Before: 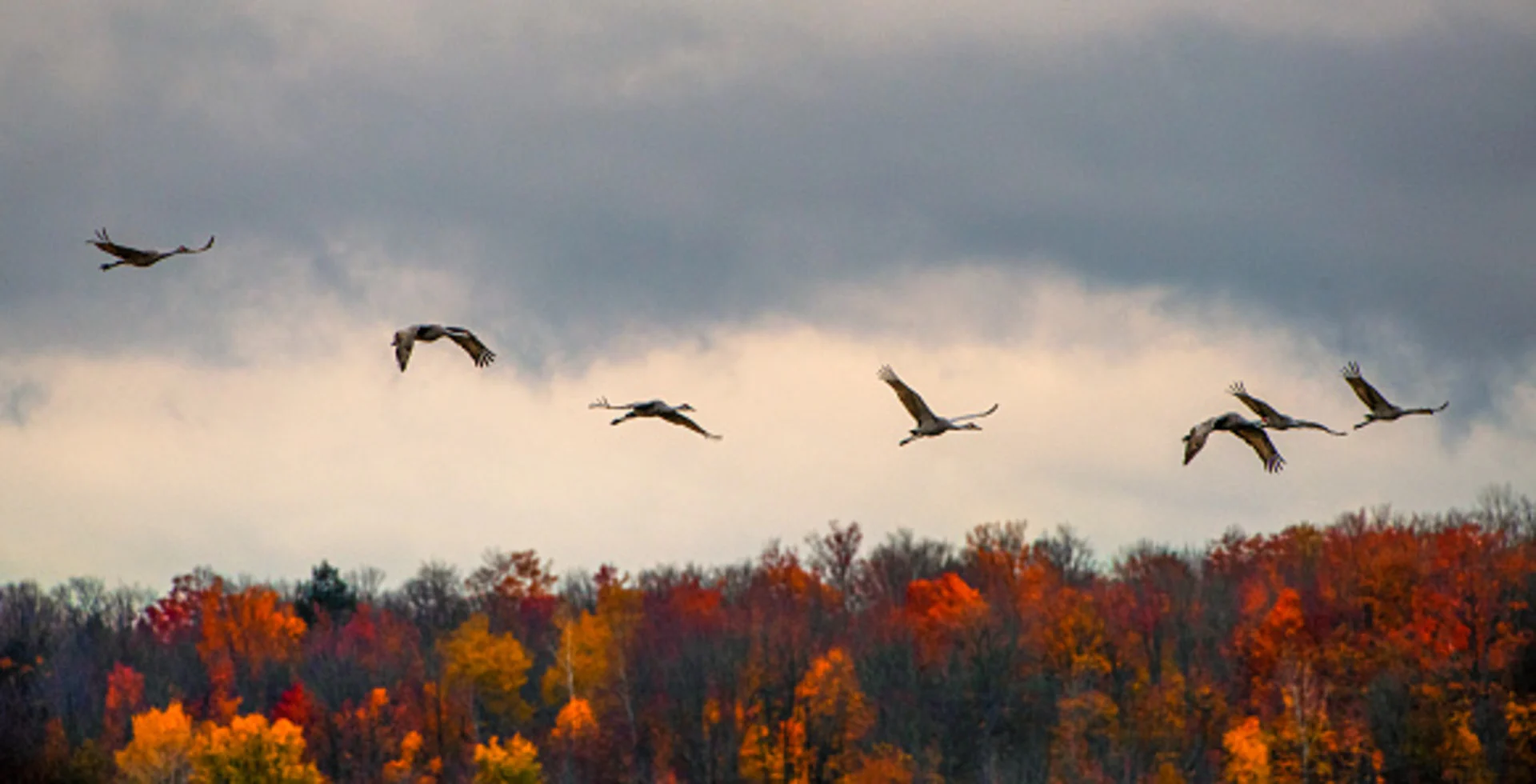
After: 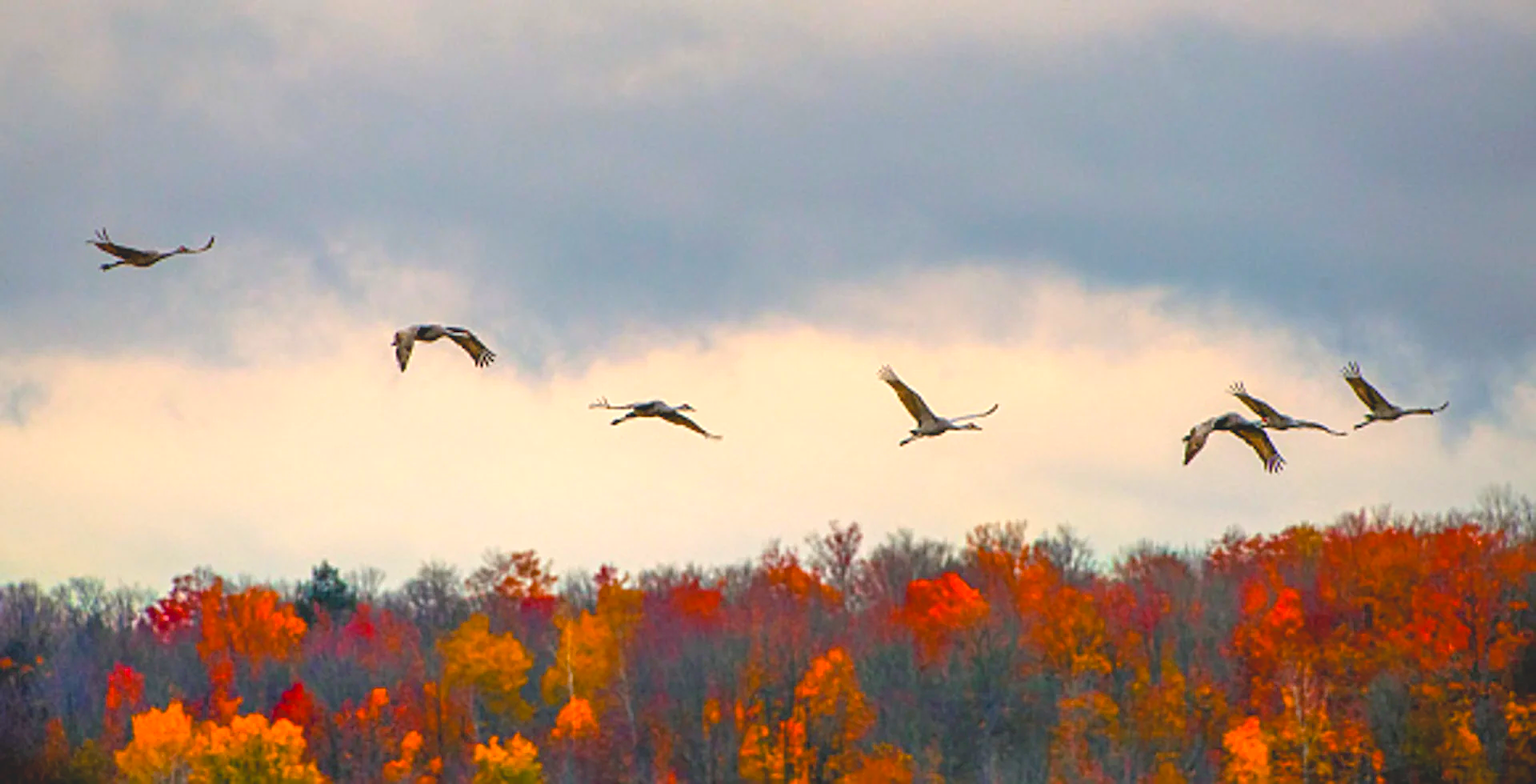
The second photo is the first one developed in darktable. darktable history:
contrast brightness saturation: contrast -0.28
color balance rgb: linear chroma grading › shadows -8%, linear chroma grading › global chroma 10%, perceptual saturation grading › global saturation 2%, perceptual saturation grading › highlights -2%, perceptual saturation grading › mid-tones 4%, perceptual saturation grading › shadows 8%, perceptual brilliance grading › global brilliance 2%, perceptual brilliance grading › highlights -4%, global vibrance 16%, saturation formula JzAzBz (2021)
sharpen: on, module defaults
exposure: black level correction 0.001, exposure 1 EV, compensate highlight preservation false
